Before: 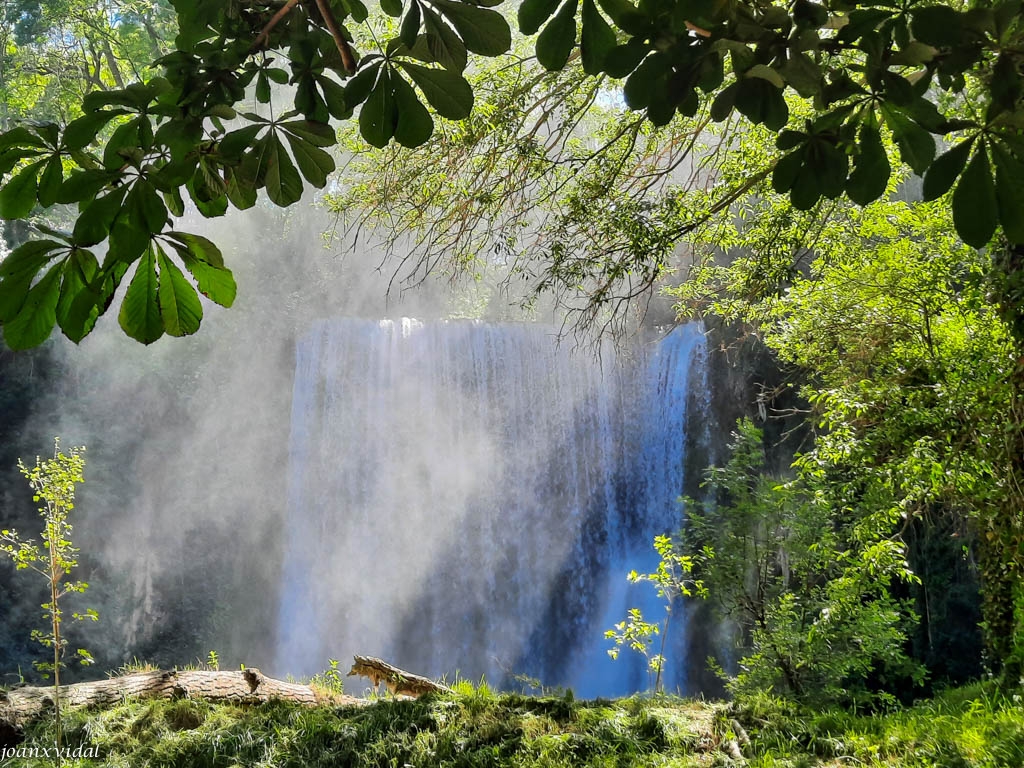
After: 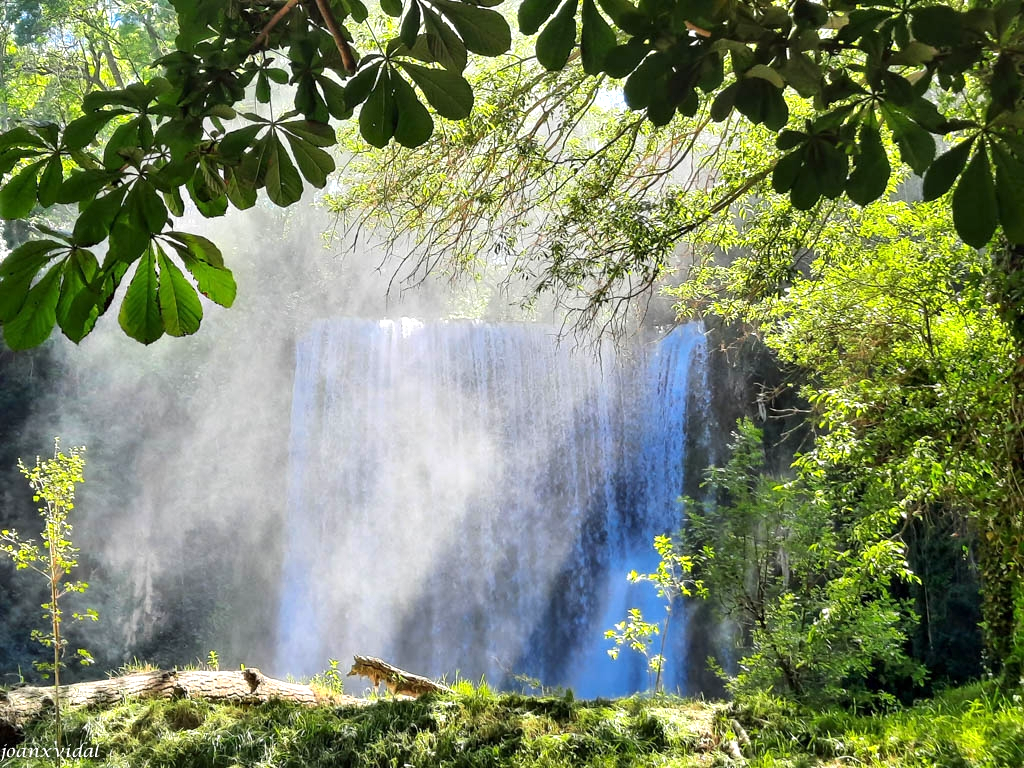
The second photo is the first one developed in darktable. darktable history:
white balance: red 1, blue 1
exposure: exposure 0.559 EV, compensate highlight preservation false
